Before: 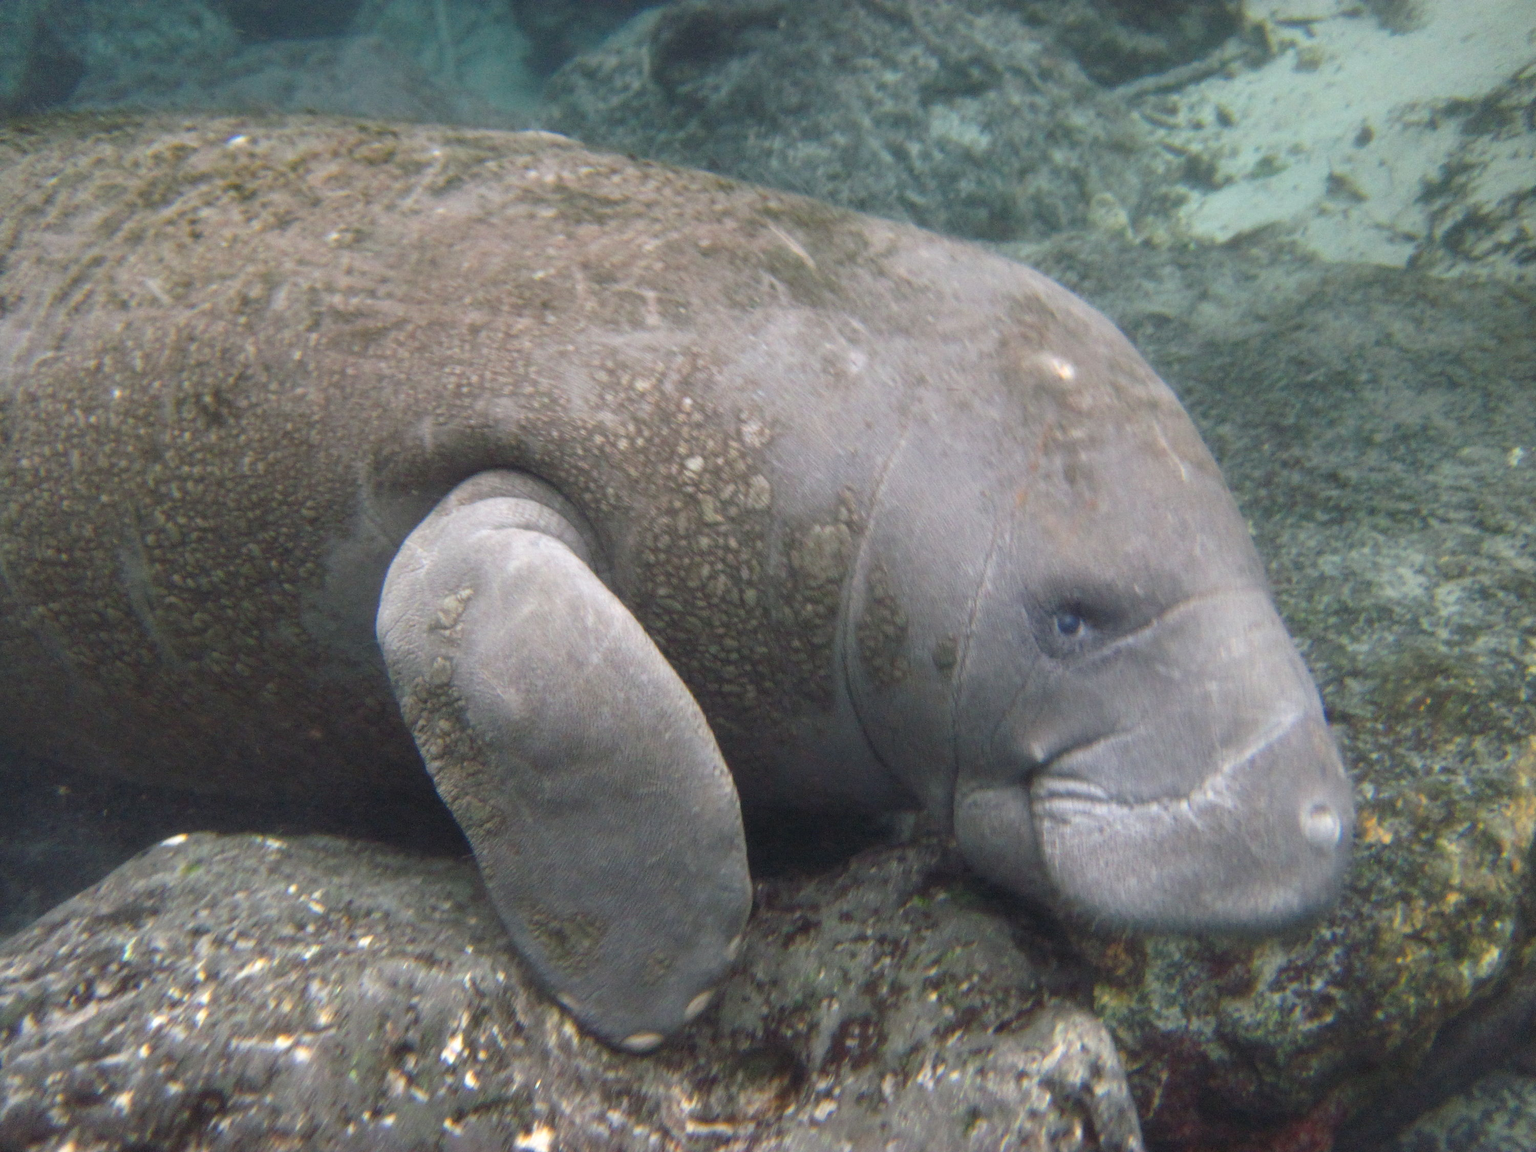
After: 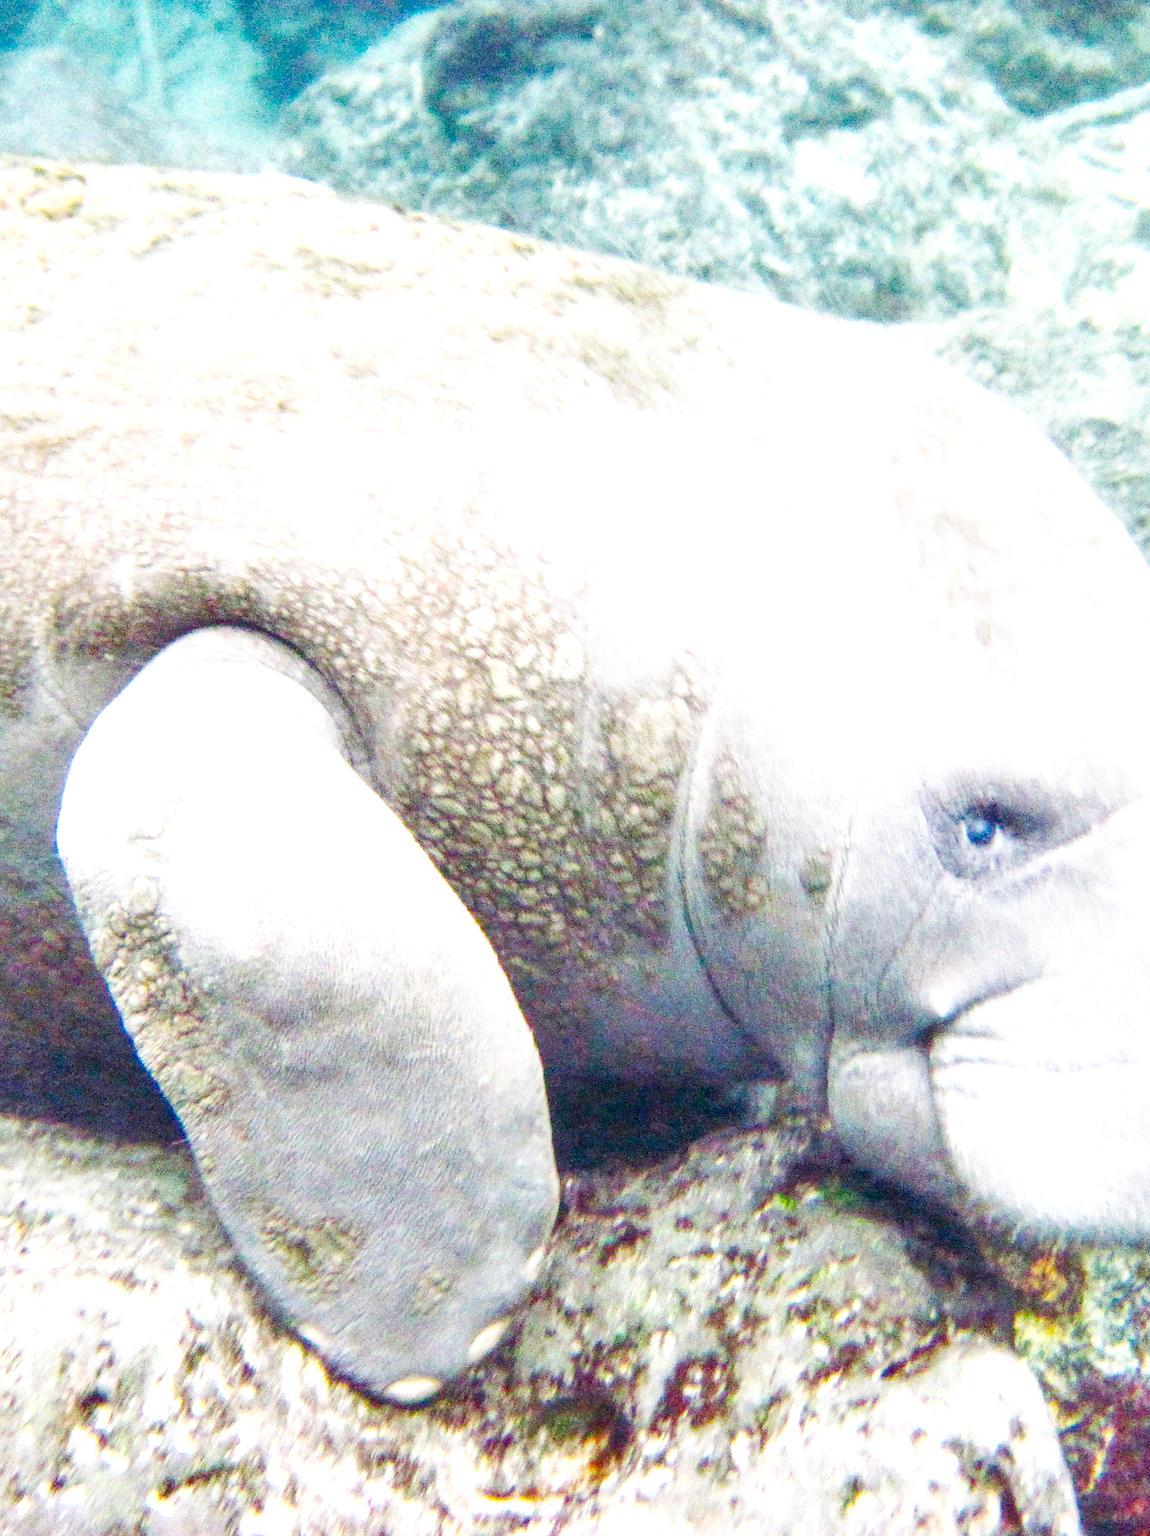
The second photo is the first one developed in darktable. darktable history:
exposure: black level correction 0.001, exposure 1.306 EV, compensate highlight preservation false
shadows and highlights: shadows -88.55, highlights -35.62, soften with gaussian
local contrast: highlights 44%, shadows 64%, detail 136%, midtone range 0.51
crop: left 21.723%, right 22.116%, bottom 0.009%
base curve: curves: ch0 [(0, 0) (0.007, 0.004) (0.027, 0.03) (0.046, 0.07) (0.207, 0.54) (0.442, 0.872) (0.673, 0.972) (1, 1)], preserve colors none
color balance rgb: highlights gain › chroma 0.216%, highlights gain › hue 330.15°, linear chroma grading › global chroma 14.822%, perceptual saturation grading › global saturation 20%, perceptual saturation grading › highlights -25.597%, perceptual saturation grading › shadows 49.917%, global vibrance 20%
tone equalizer: mask exposure compensation -0.508 EV
